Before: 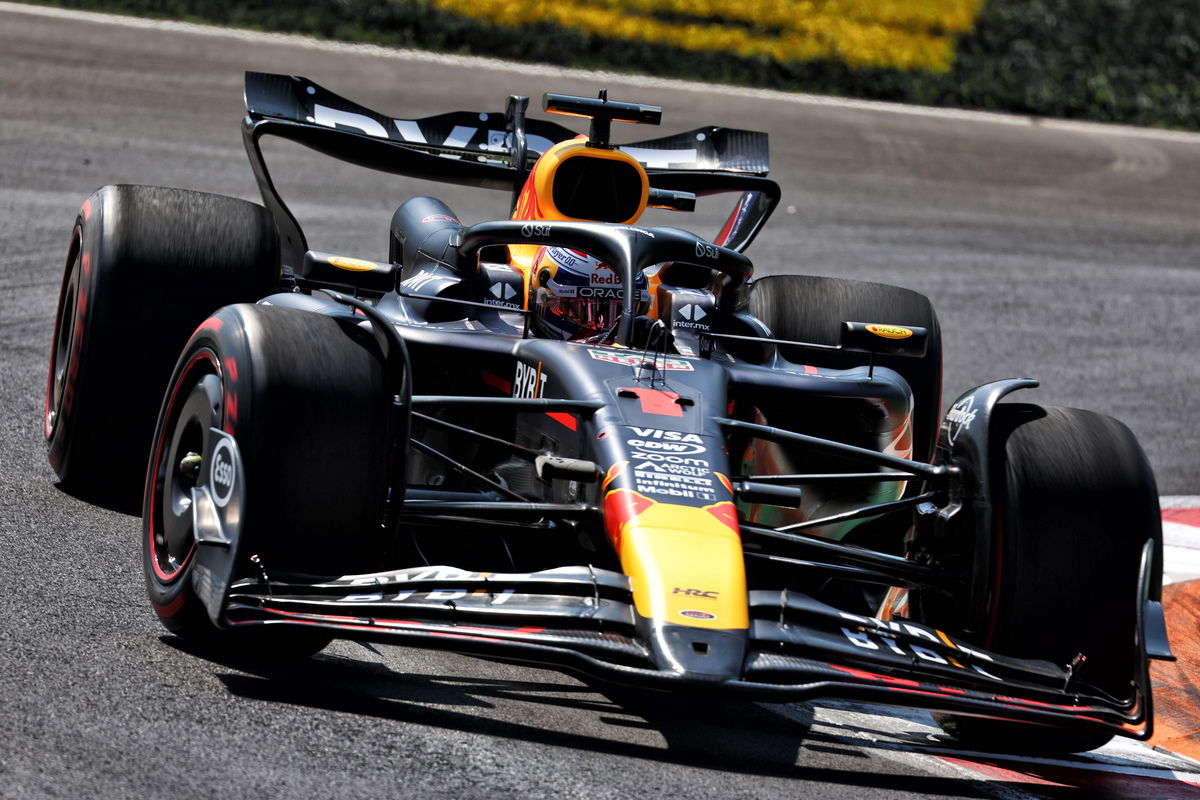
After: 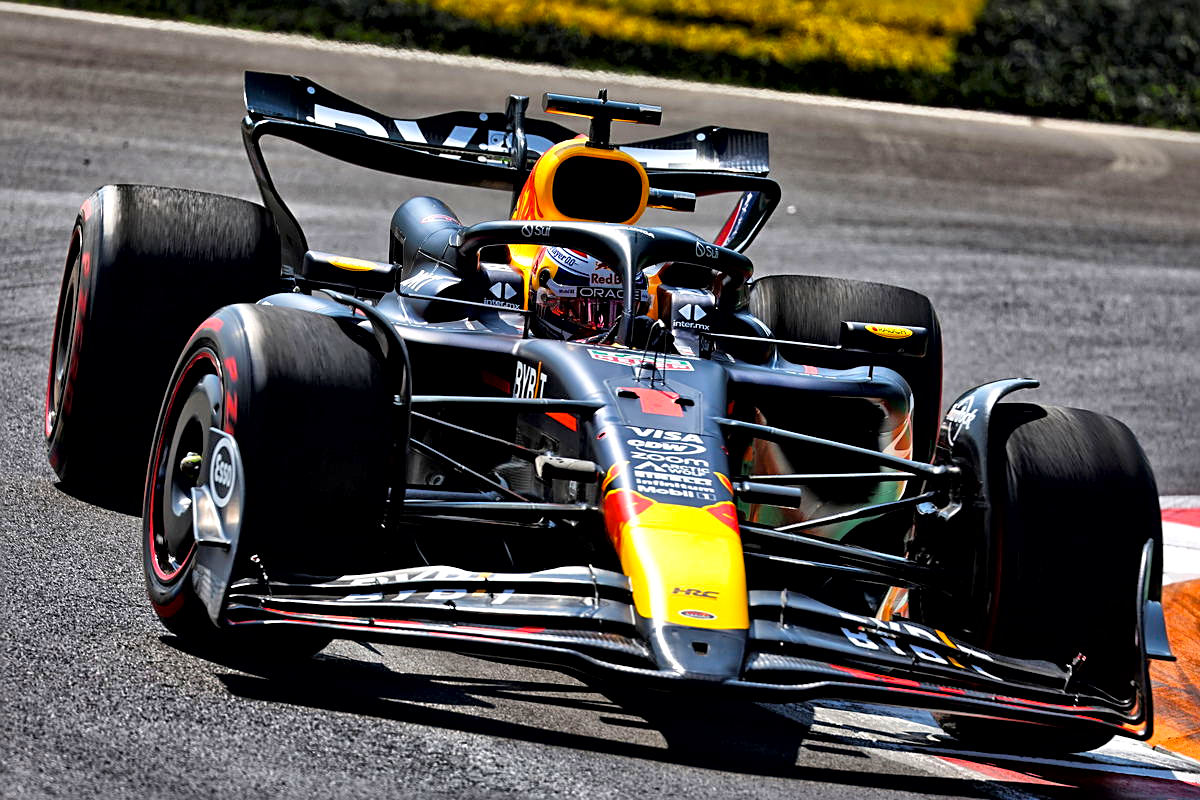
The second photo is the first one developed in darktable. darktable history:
local contrast: mode bilateral grid, contrast 44, coarseness 69, detail 214%, midtone range 0.2
sharpen: on, module defaults
color balance rgb: linear chroma grading › global chroma 15%, perceptual saturation grading › global saturation 30%
